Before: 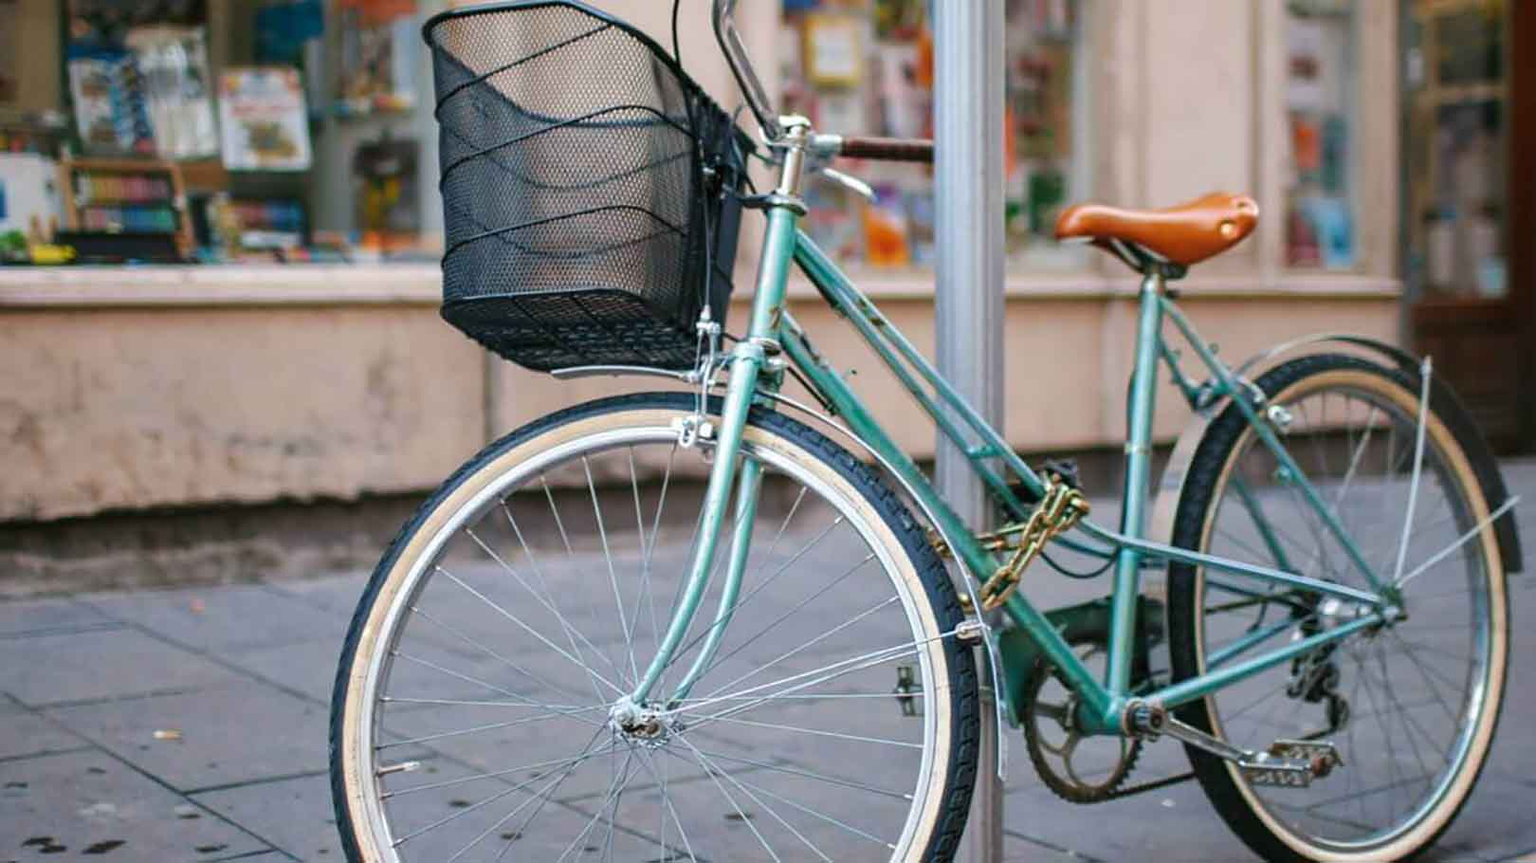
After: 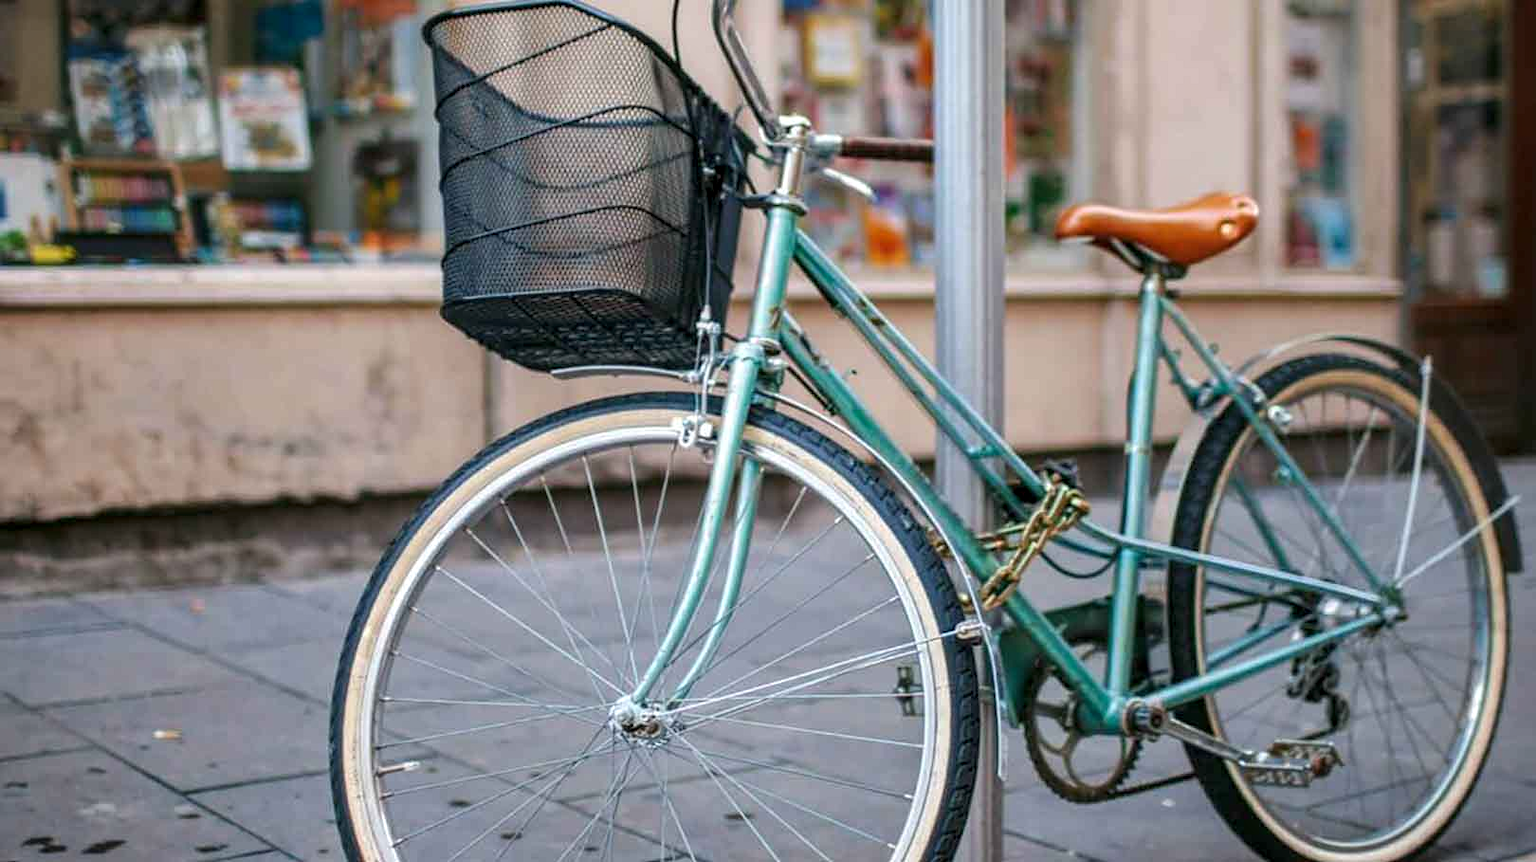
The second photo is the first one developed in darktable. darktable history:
local contrast: on, module defaults
vignetting: fall-off start 100%, brightness -0.282, width/height ratio 1.31
